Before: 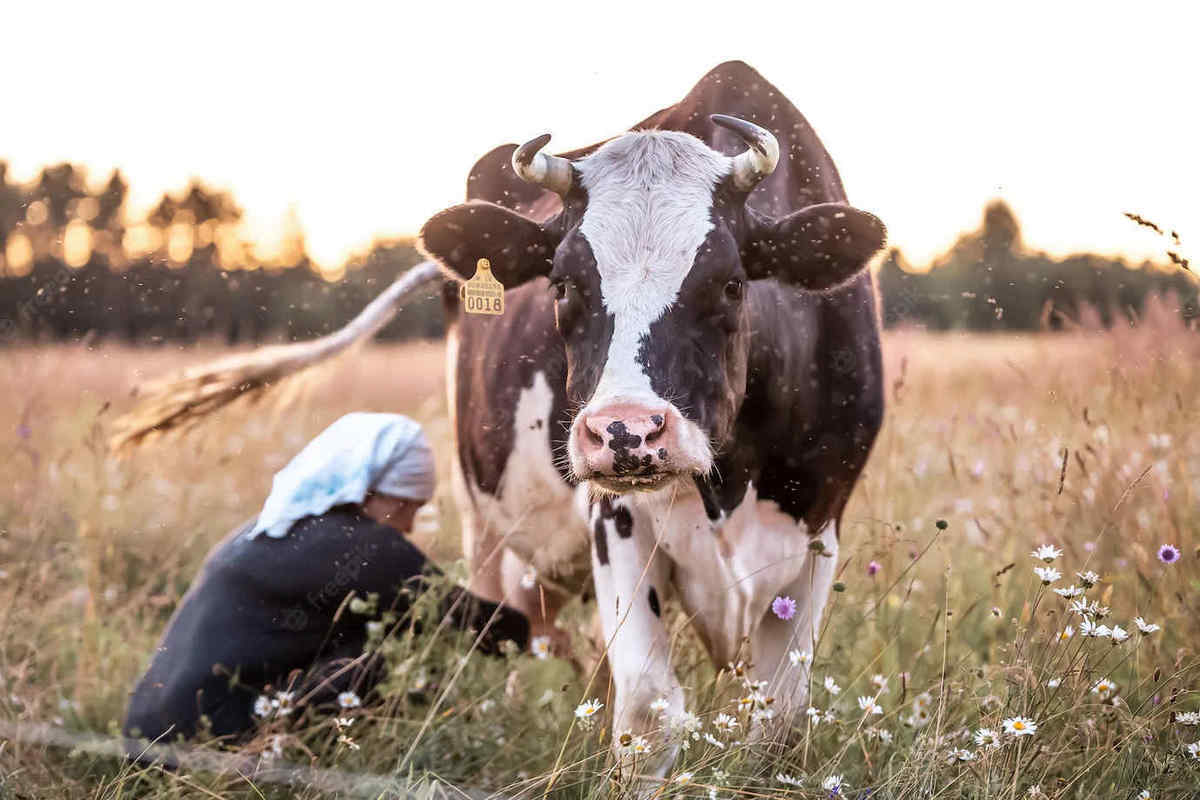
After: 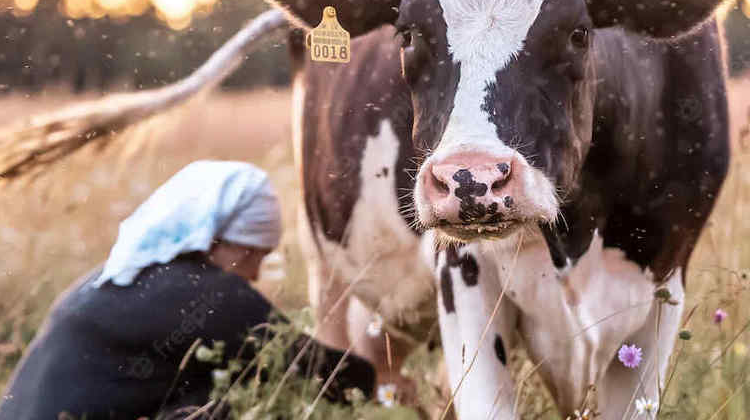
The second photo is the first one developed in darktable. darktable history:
crop: left 12.879%, top 31.542%, right 24.594%, bottom 15.872%
